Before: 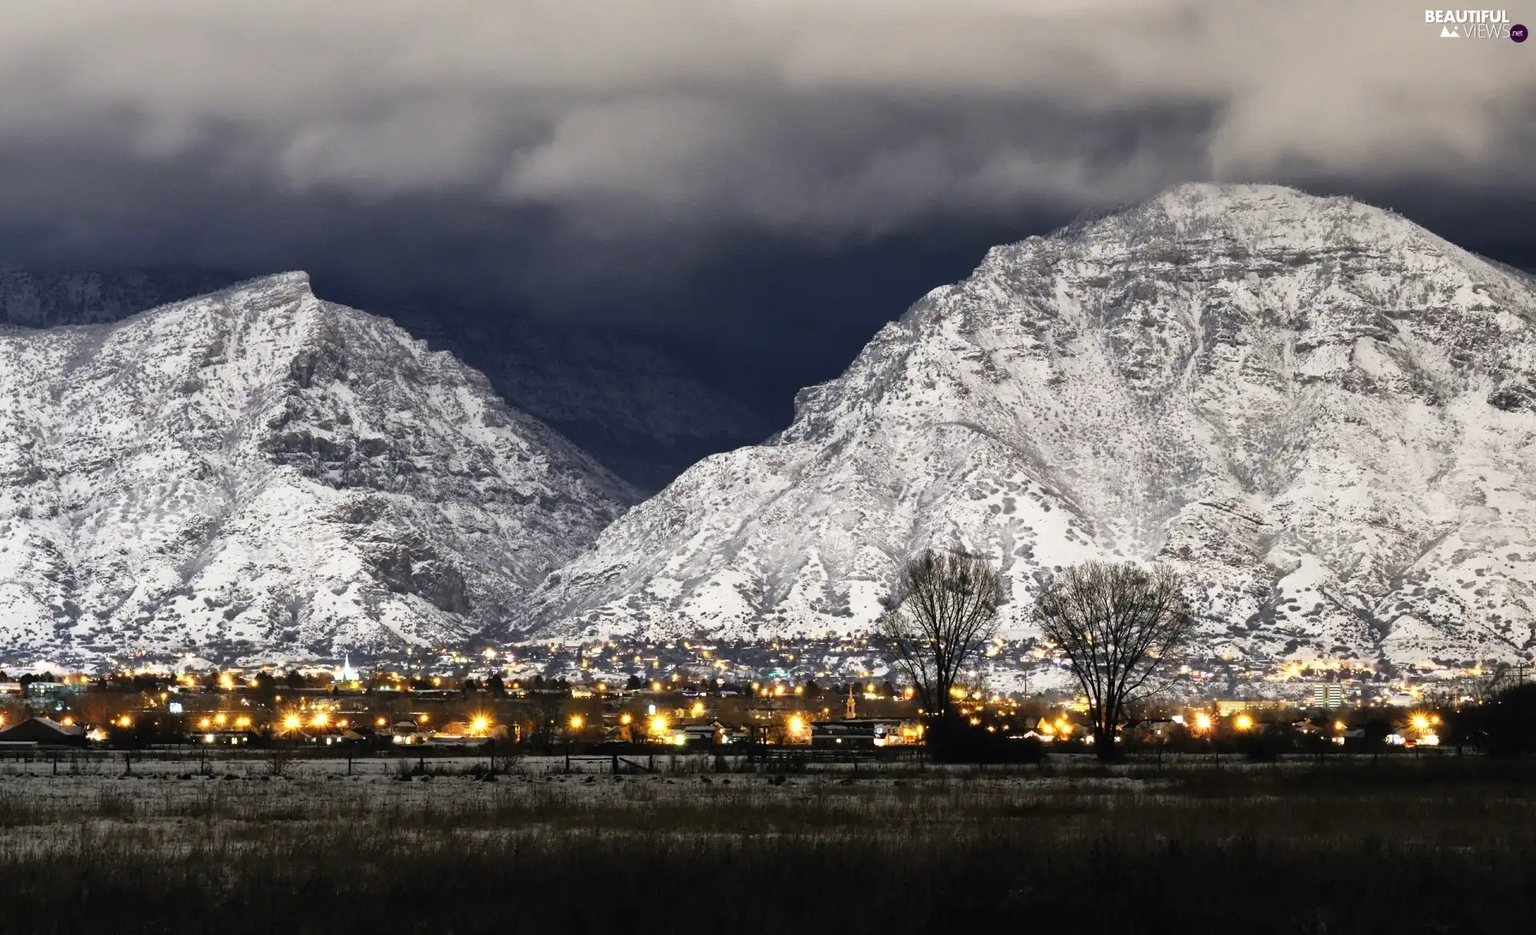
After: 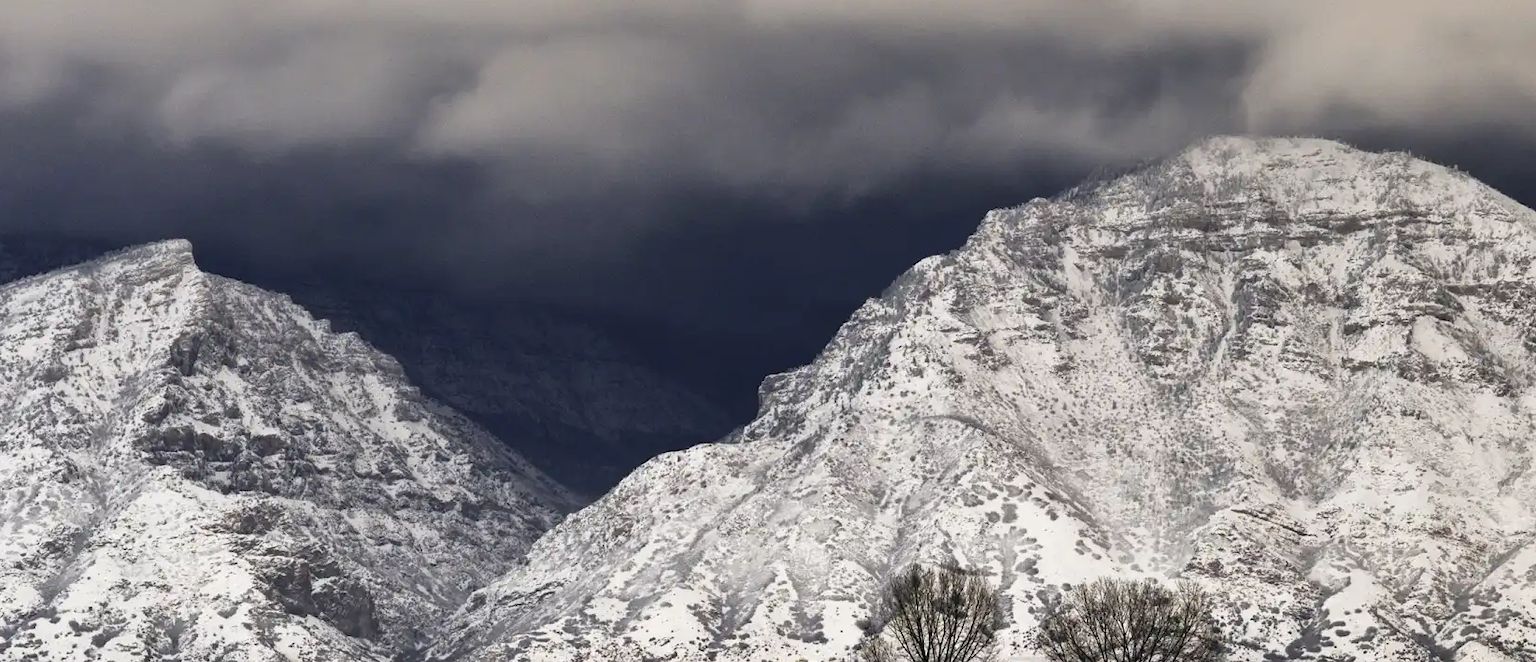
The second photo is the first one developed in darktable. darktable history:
crop and rotate: left 9.452%, top 7.155%, right 4.884%, bottom 32.114%
